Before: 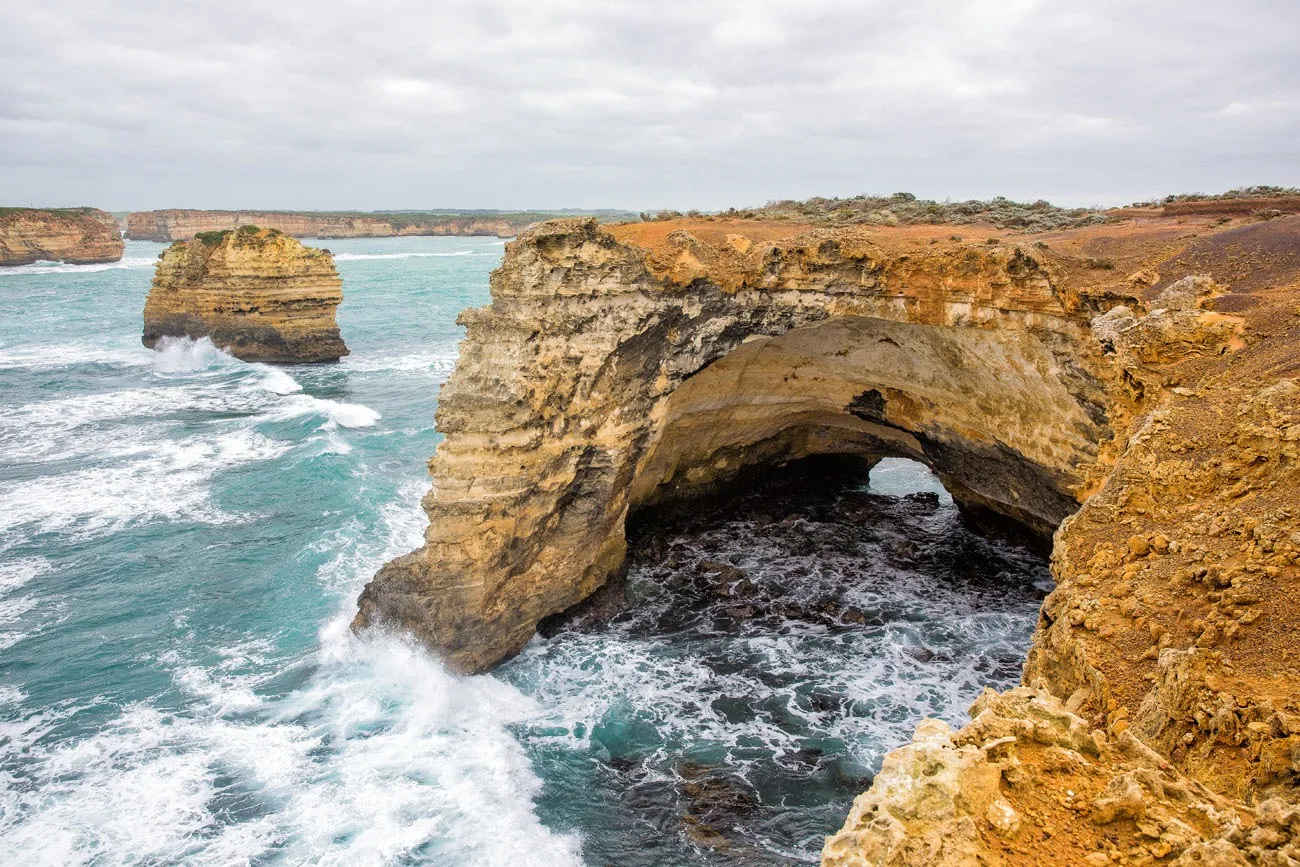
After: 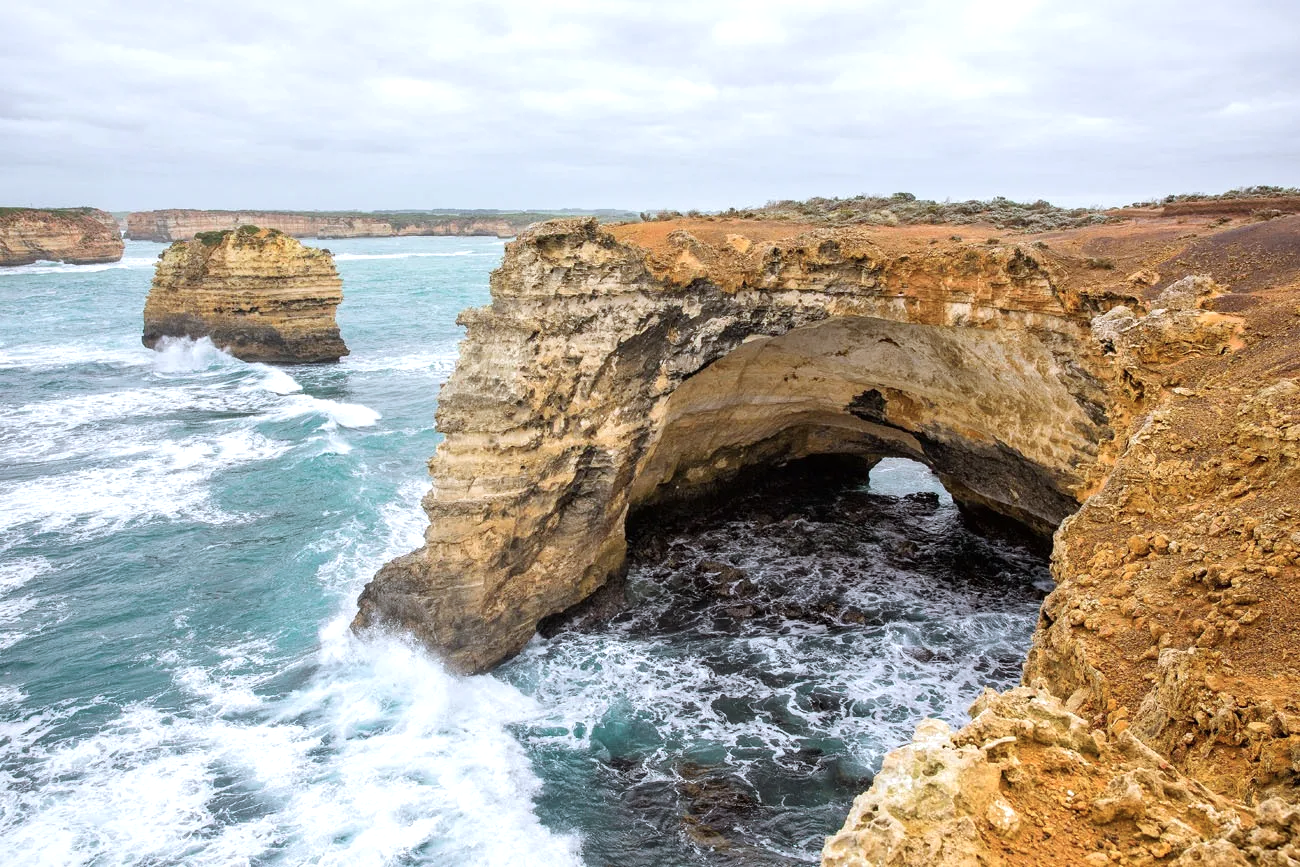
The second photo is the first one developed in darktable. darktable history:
color balance rgb: highlights gain › luminance 16.443%, highlights gain › chroma 2.883%, highlights gain › hue 257.55°, perceptual saturation grading › global saturation 0.68%, global vibrance -23.757%
